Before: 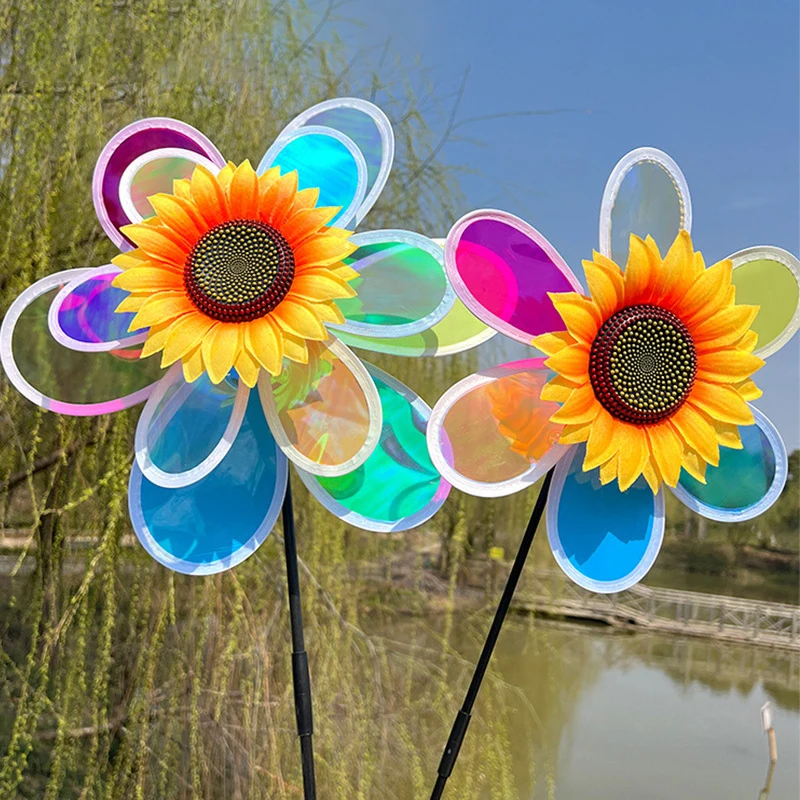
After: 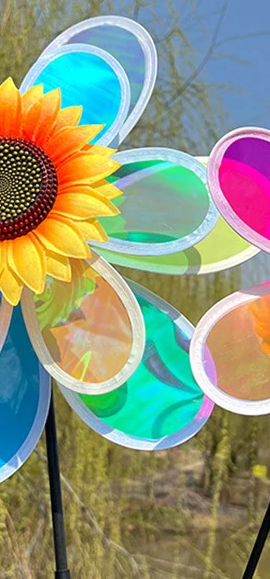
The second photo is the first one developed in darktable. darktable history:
crop and rotate: left 29.844%, top 10.342%, right 36.311%, bottom 17.212%
